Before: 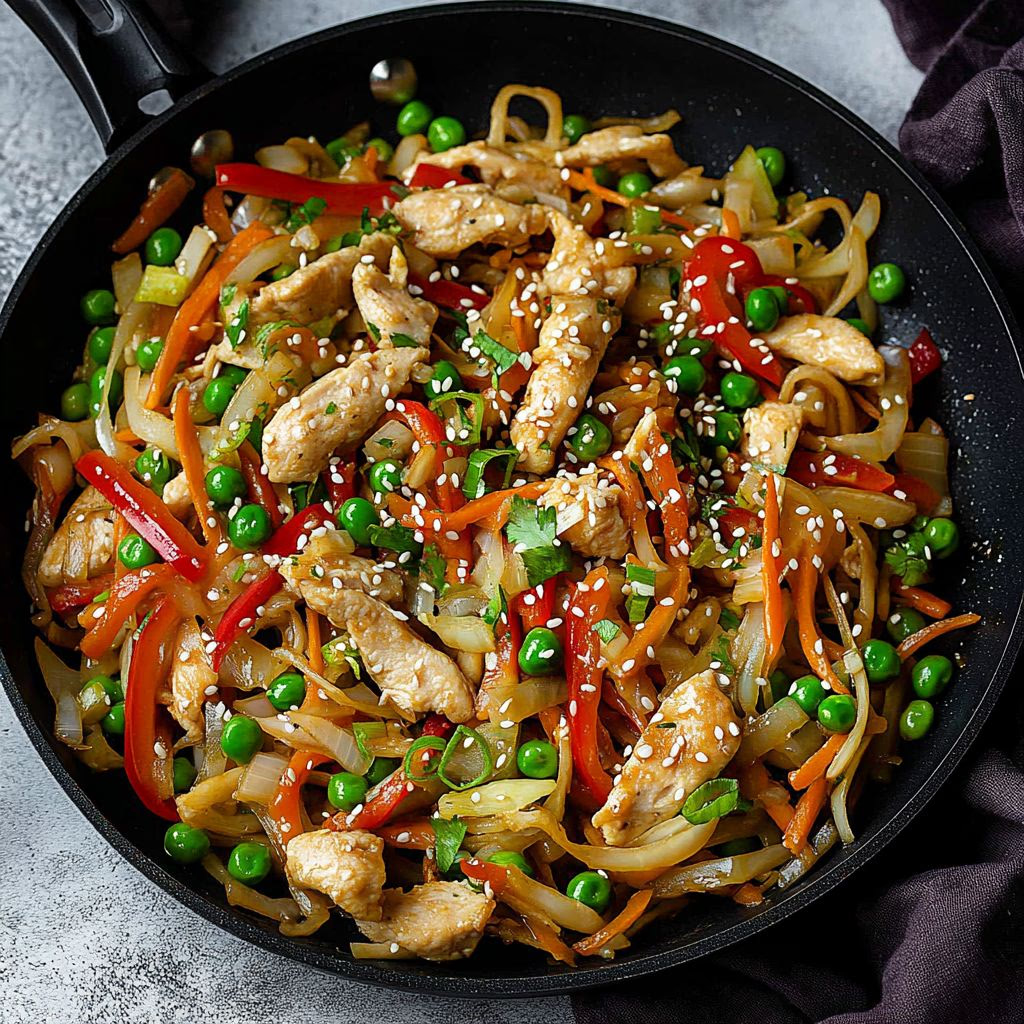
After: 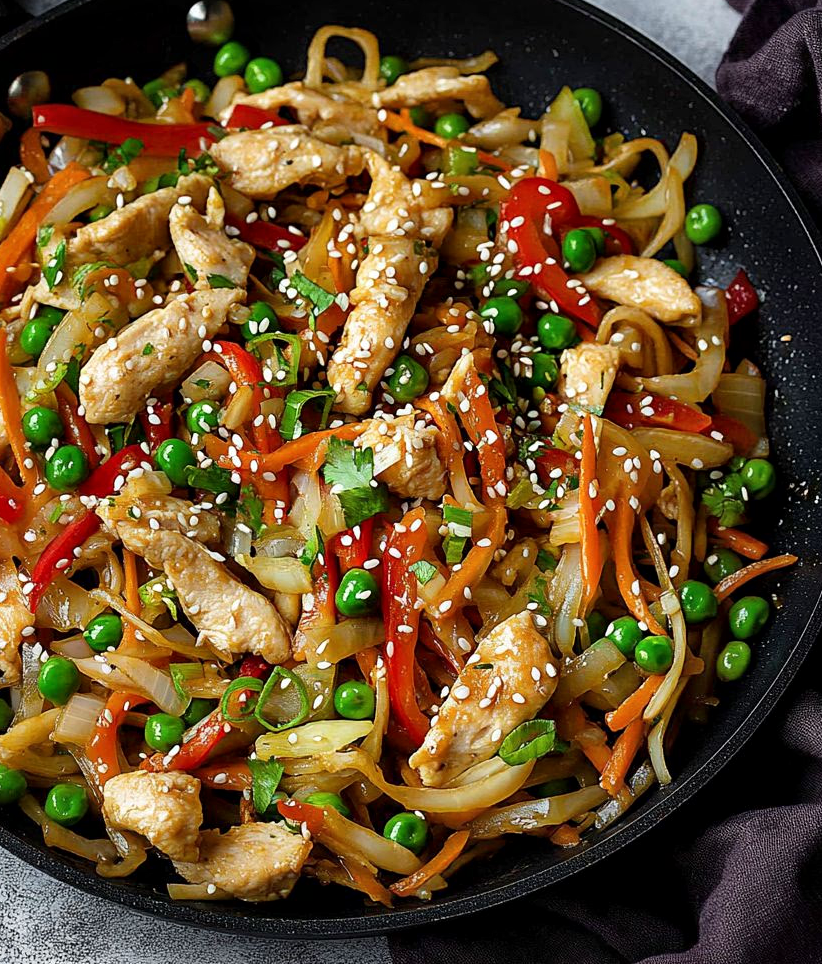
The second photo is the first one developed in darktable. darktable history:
crop and rotate: left 17.959%, top 5.771%, right 1.742%
local contrast: mode bilateral grid, contrast 20, coarseness 50, detail 120%, midtone range 0.2
